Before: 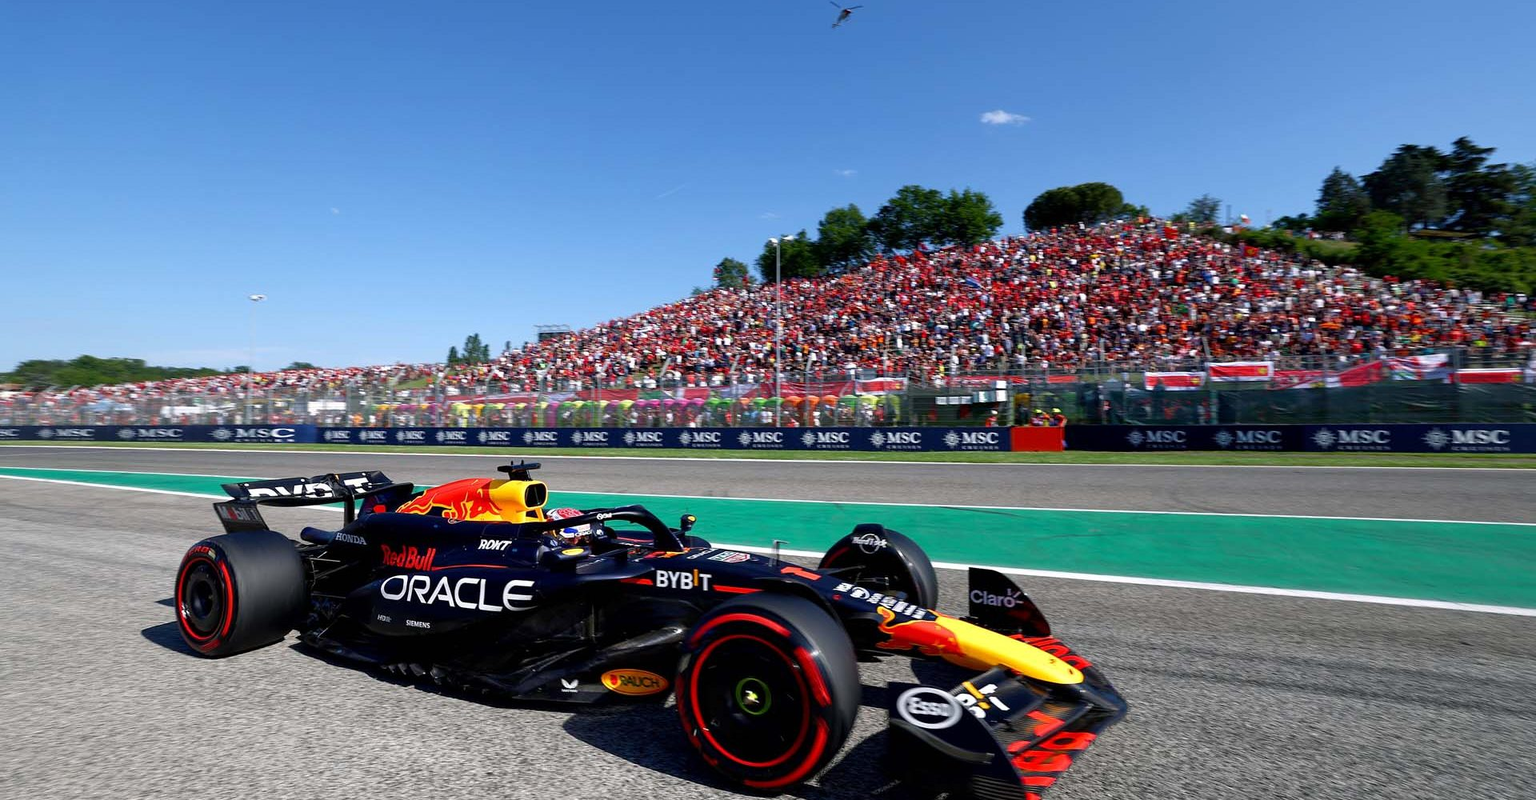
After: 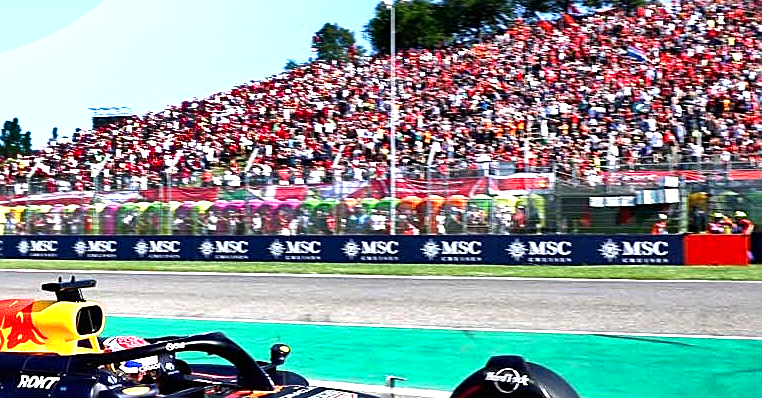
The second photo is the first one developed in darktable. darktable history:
exposure: exposure 1 EV, compensate highlight preservation false
shadows and highlights: white point adjustment 0.087, highlights -69.88, soften with gaussian
tone equalizer: -8 EV -0.439 EV, -7 EV -0.425 EV, -6 EV -0.301 EV, -5 EV -0.23 EV, -3 EV 0.24 EV, -2 EV 0.328 EV, -1 EV 0.392 EV, +0 EV 0.386 EV, edges refinement/feathering 500, mask exposure compensation -1.57 EV, preserve details no
crop: left 30.211%, top 29.913%, right 30.075%, bottom 30.27%
sharpen: on, module defaults
